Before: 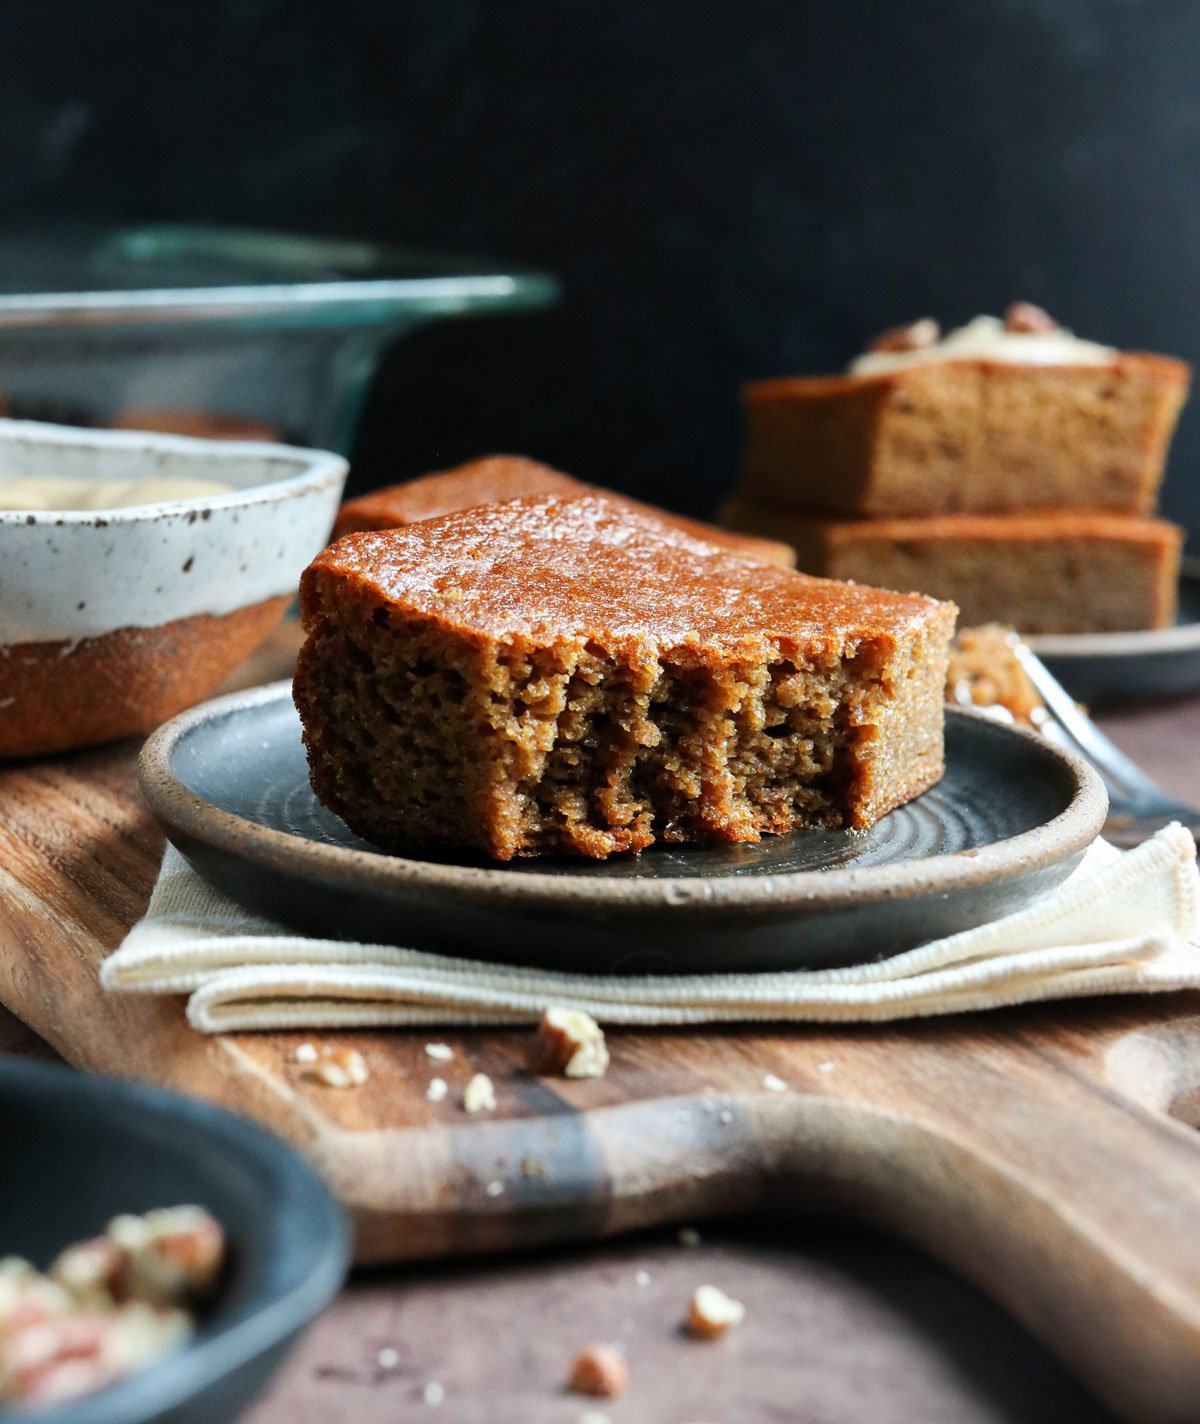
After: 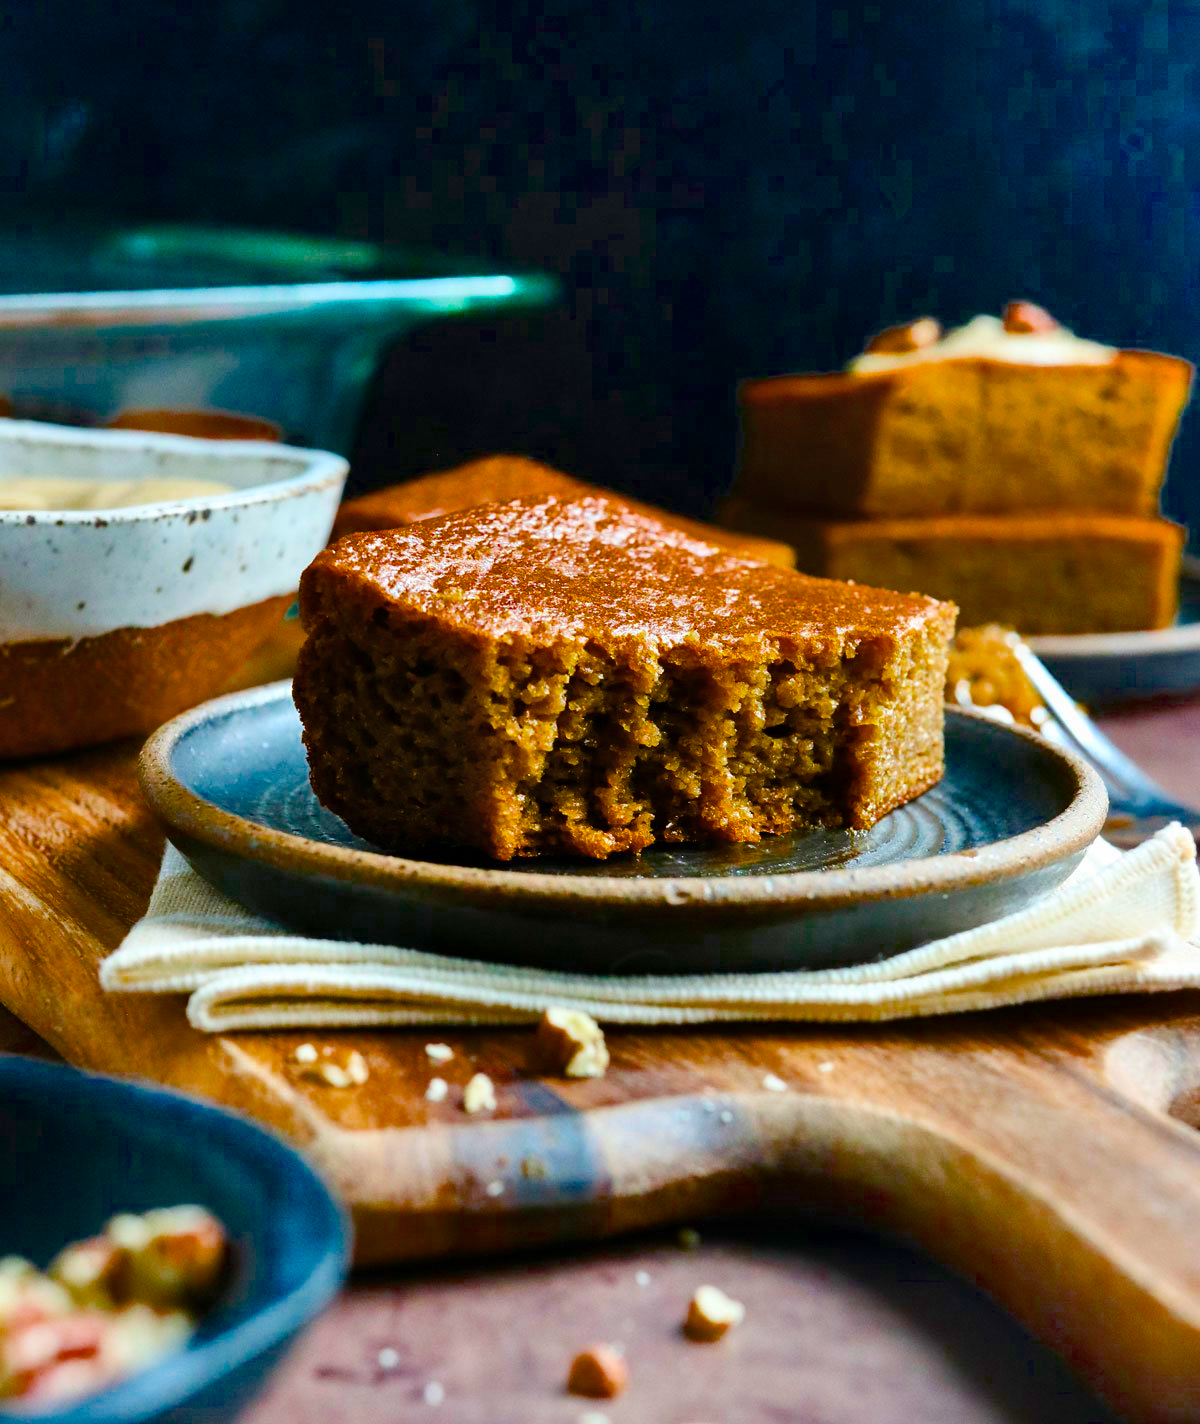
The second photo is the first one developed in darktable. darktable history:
color balance rgb: linear chroma grading › global chroma 42.27%, perceptual saturation grading › global saturation 45.261%, perceptual saturation grading › highlights -25.643%, perceptual saturation grading › shadows 49.793%, global vibrance 16.029%, saturation formula JzAzBz (2021)
shadows and highlights: soften with gaussian
